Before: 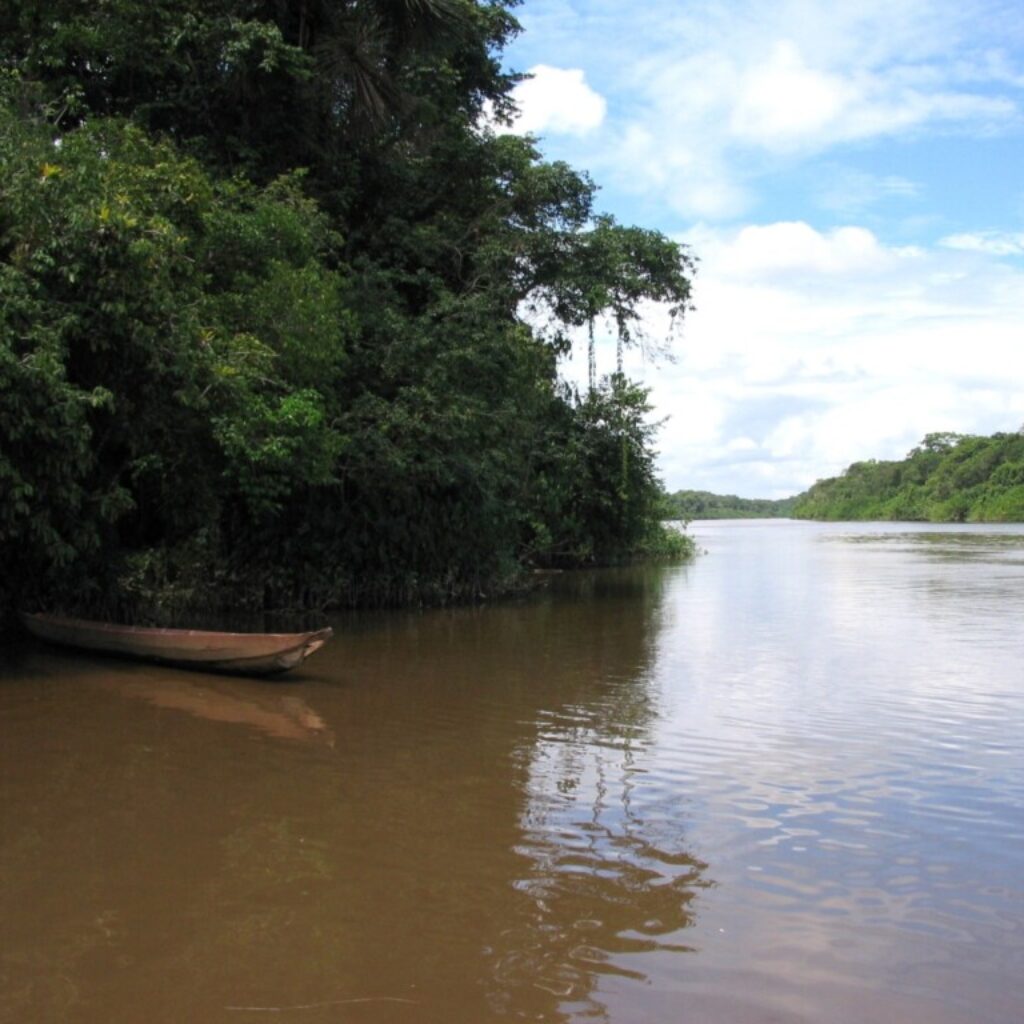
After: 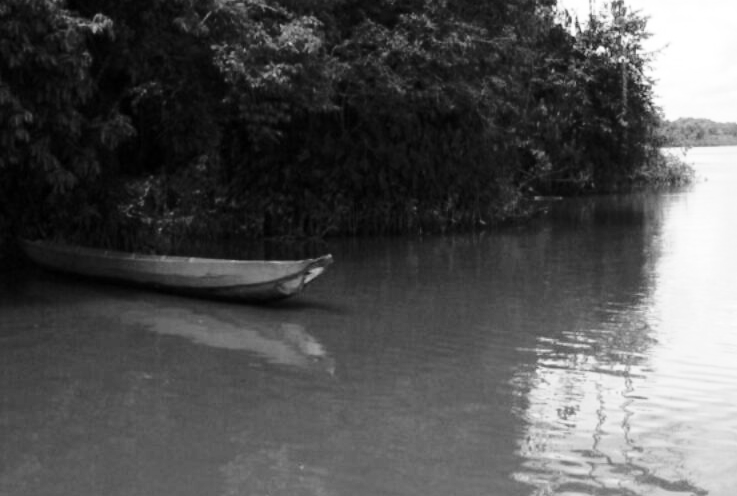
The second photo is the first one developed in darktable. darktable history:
base curve: curves: ch0 [(0, 0) (0.028, 0.03) (0.121, 0.232) (0.46, 0.748) (0.859, 0.968) (1, 1)]
monochrome: a 16.01, b -2.65, highlights 0.52
crop: top 36.498%, right 27.964%, bottom 14.995%
